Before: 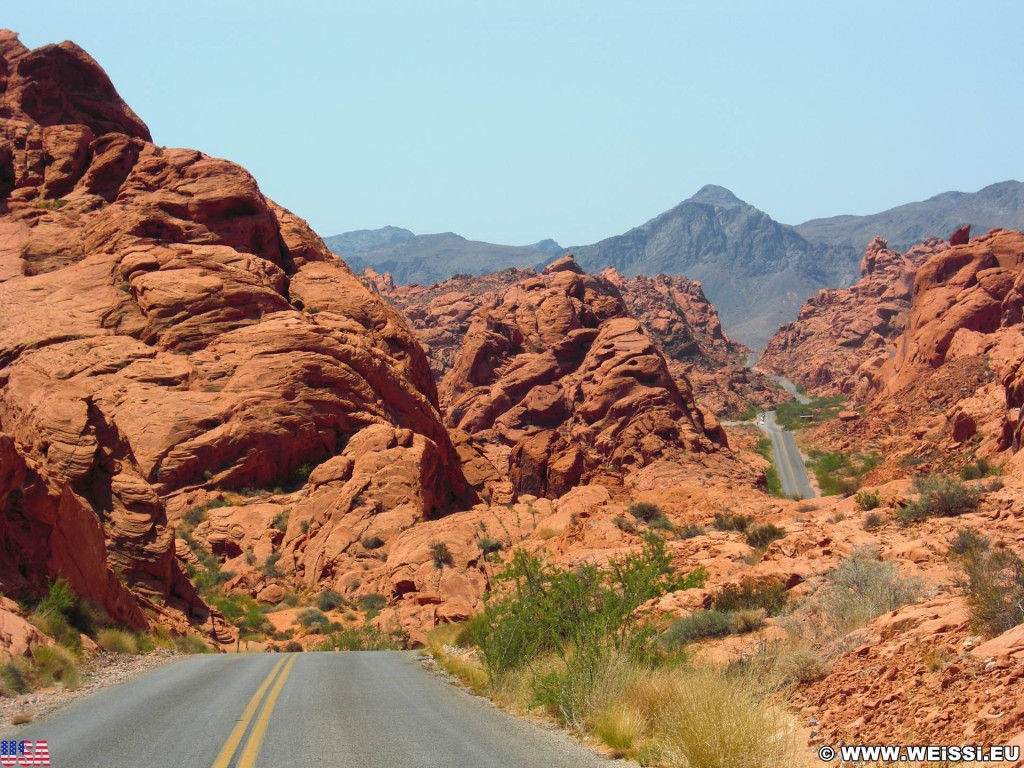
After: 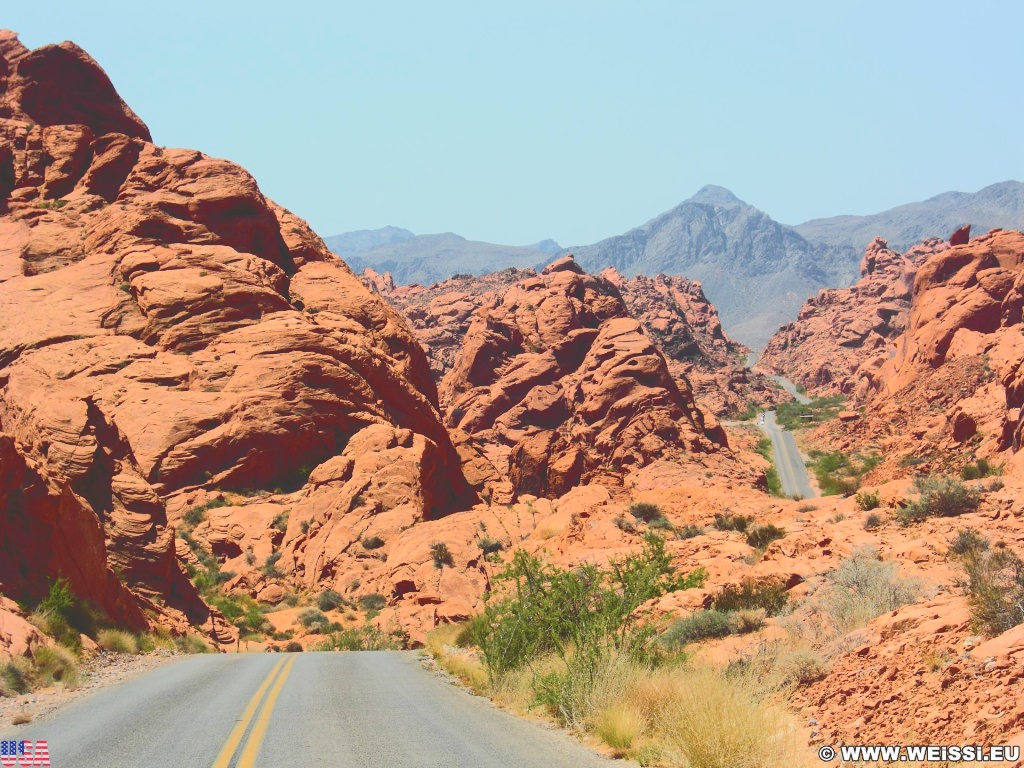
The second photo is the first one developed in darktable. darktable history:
tone curve: curves: ch0 [(0, 0) (0.003, 0.219) (0.011, 0.219) (0.025, 0.223) (0.044, 0.226) (0.069, 0.232) (0.1, 0.24) (0.136, 0.245) (0.177, 0.257) (0.224, 0.281) (0.277, 0.324) (0.335, 0.392) (0.399, 0.484) (0.468, 0.585) (0.543, 0.672) (0.623, 0.741) (0.709, 0.788) (0.801, 0.835) (0.898, 0.878) (1, 1)], color space Lab, independent channels, preserve colors none
shadows and highlights: shadows 30.81, highlights 0.215, soften with gaussian
